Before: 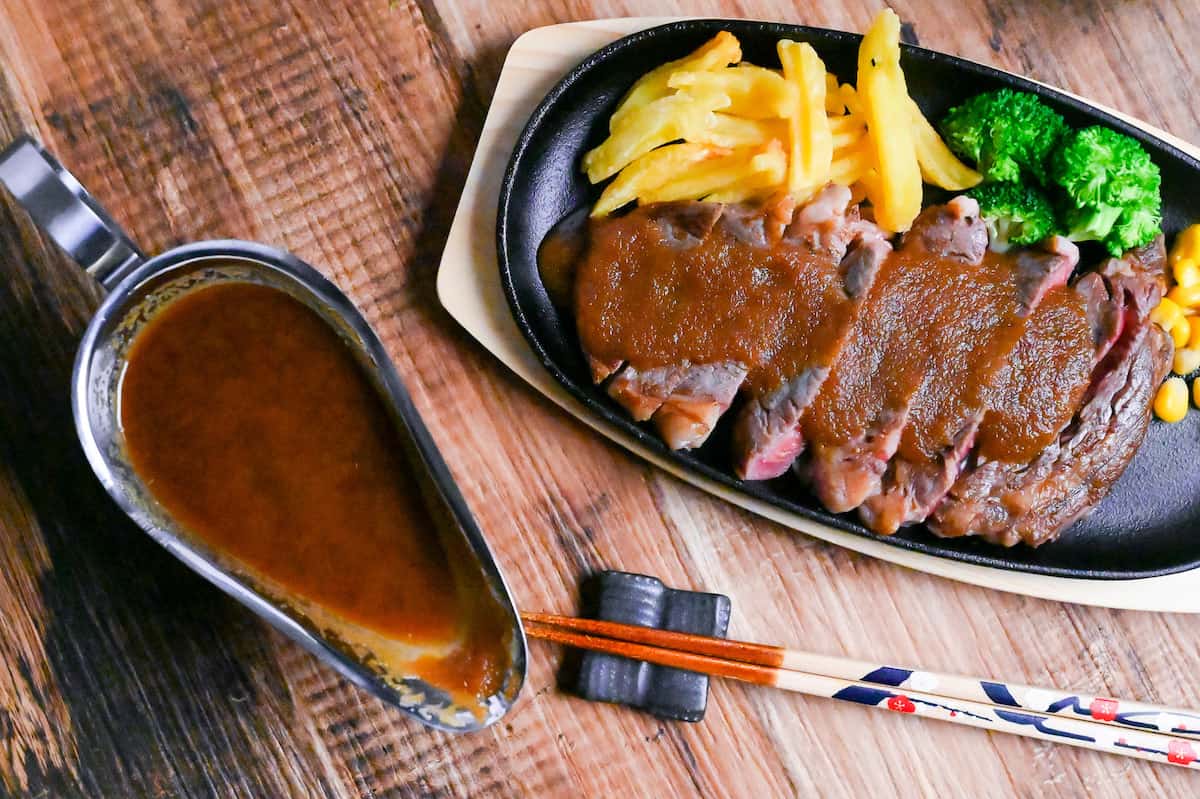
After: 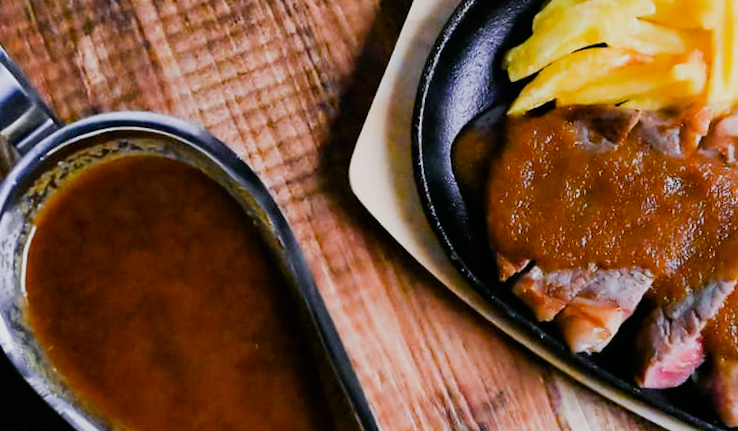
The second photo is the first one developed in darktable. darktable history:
sigmoid: on, module defaults
rotate and perspective: rotation -1°, crop left 0.011, crop right 0.989, crop top 0.025, crop bottom 0.975
crop and rotate: angle -4.99°, left 2.122%, top 6.945%, right 27.566%, bottom 30.519%
